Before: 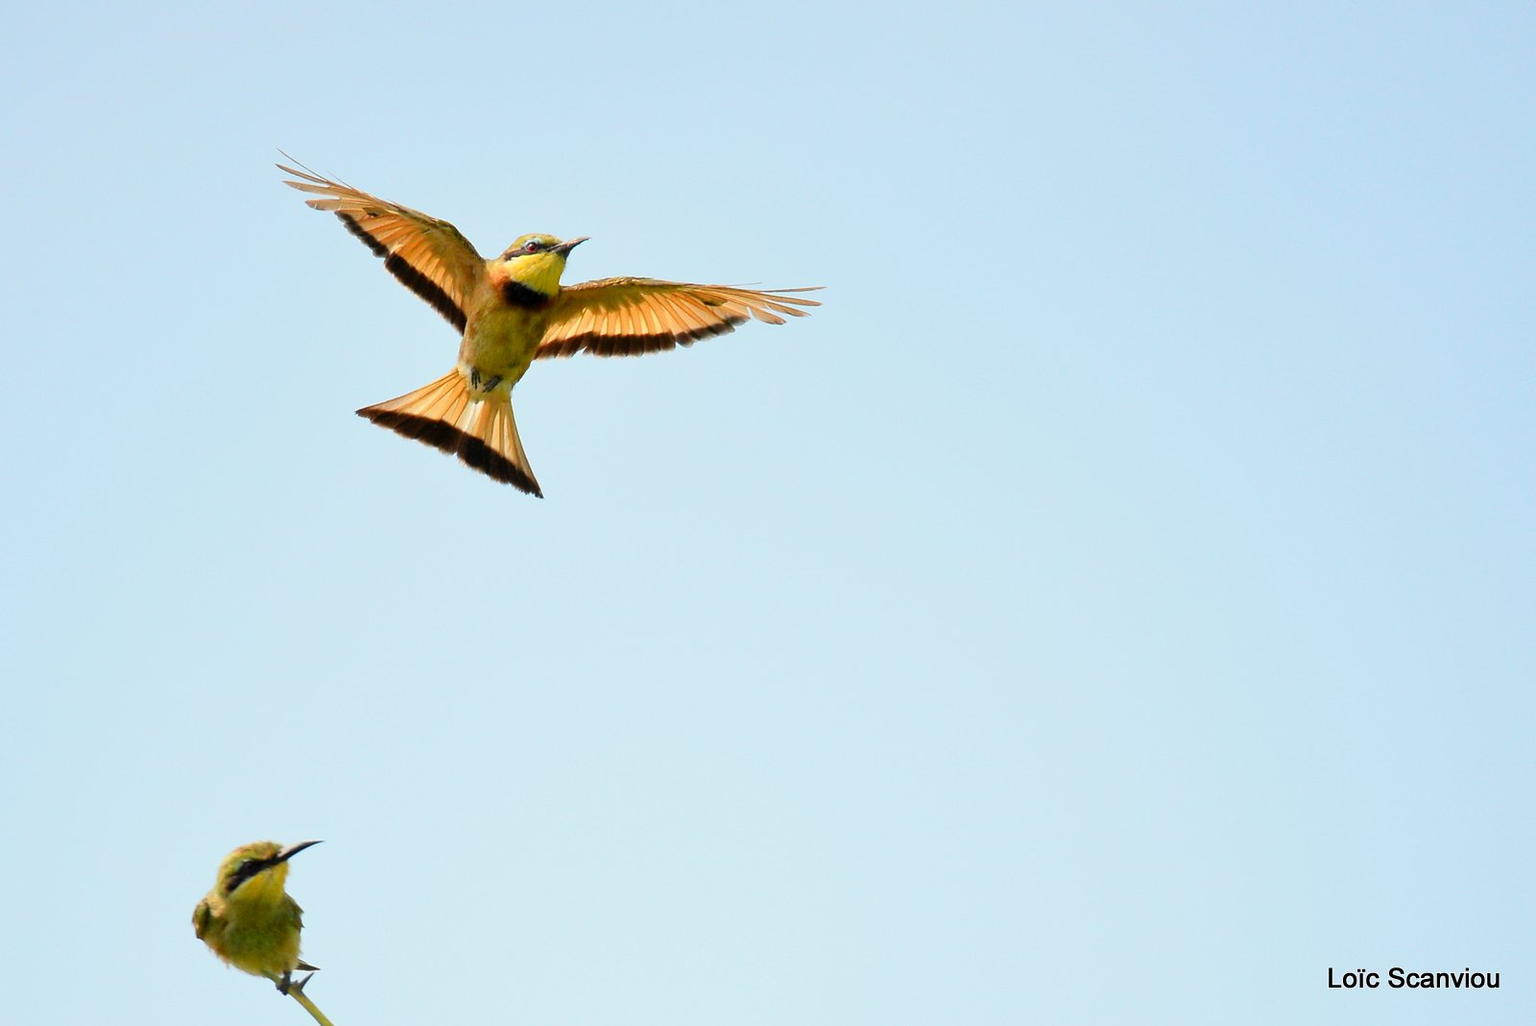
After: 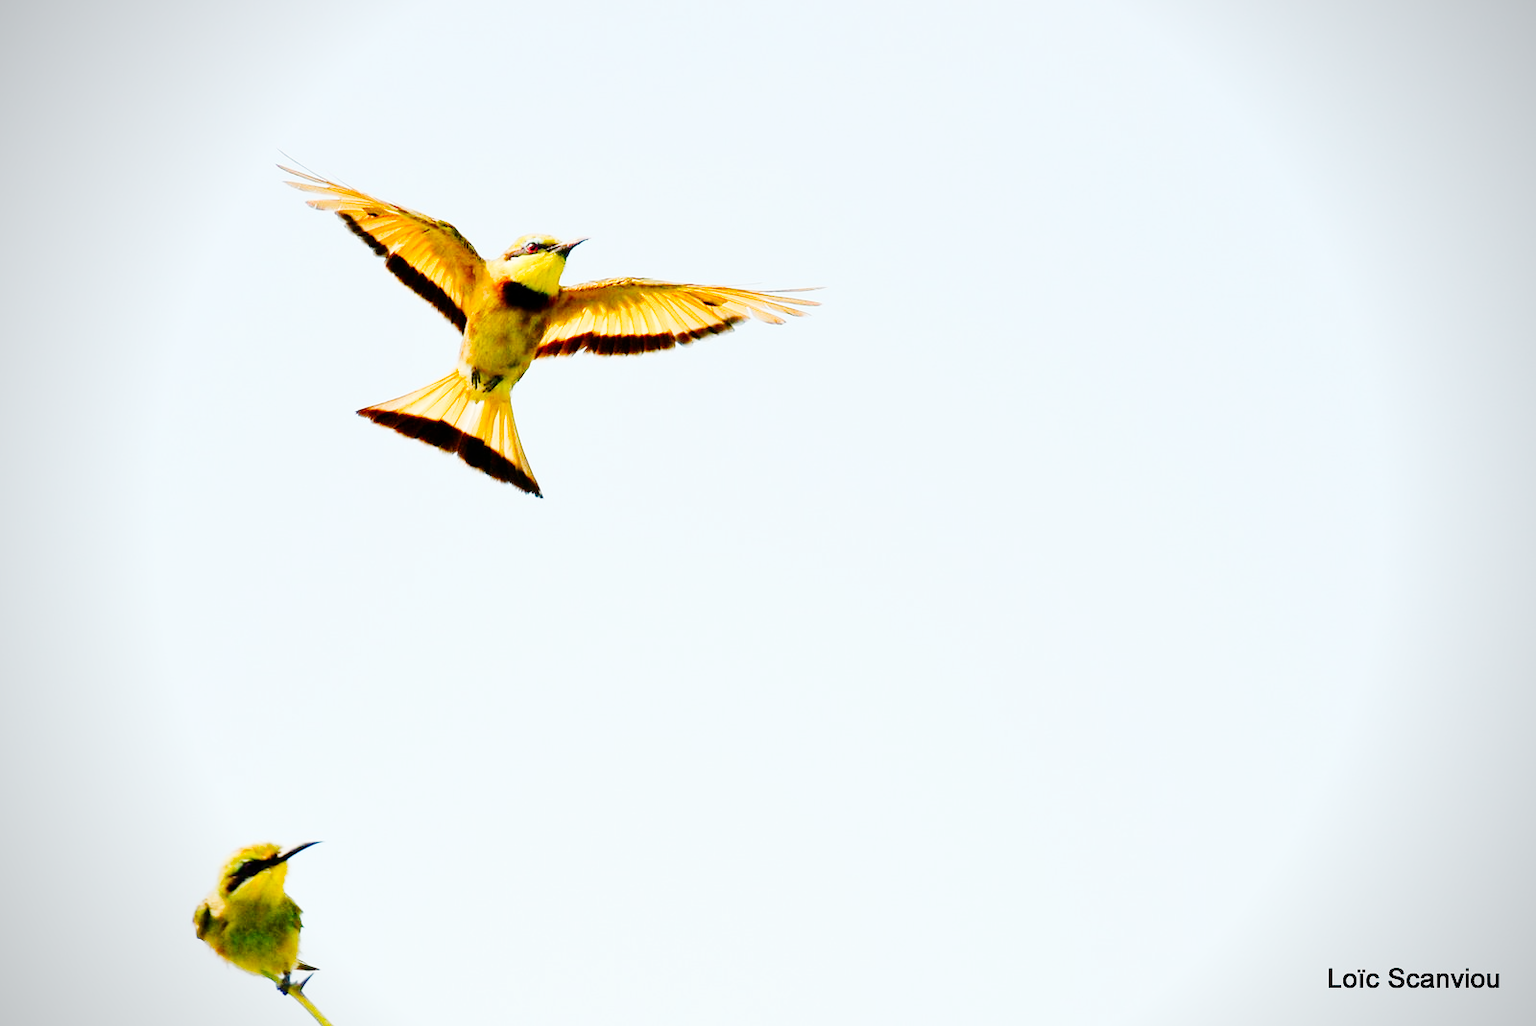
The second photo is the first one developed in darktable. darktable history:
color balance rgb: linear chroma grading › global chroma 8.976%, perceptual saturation grading › global saturation 13.979%, perceptual saturation grading › highlights -25.737%, perceptual saturation grading › shadows 29.546%, global vibrance 18.441%
tone curve: curves: ch0 [(0, 0) (0.004, 0) (0.133, 0.071) (0.325, 0.456) (0.832, 0.957) (1, 1)], preserve colors none
vignetting: unbound false
